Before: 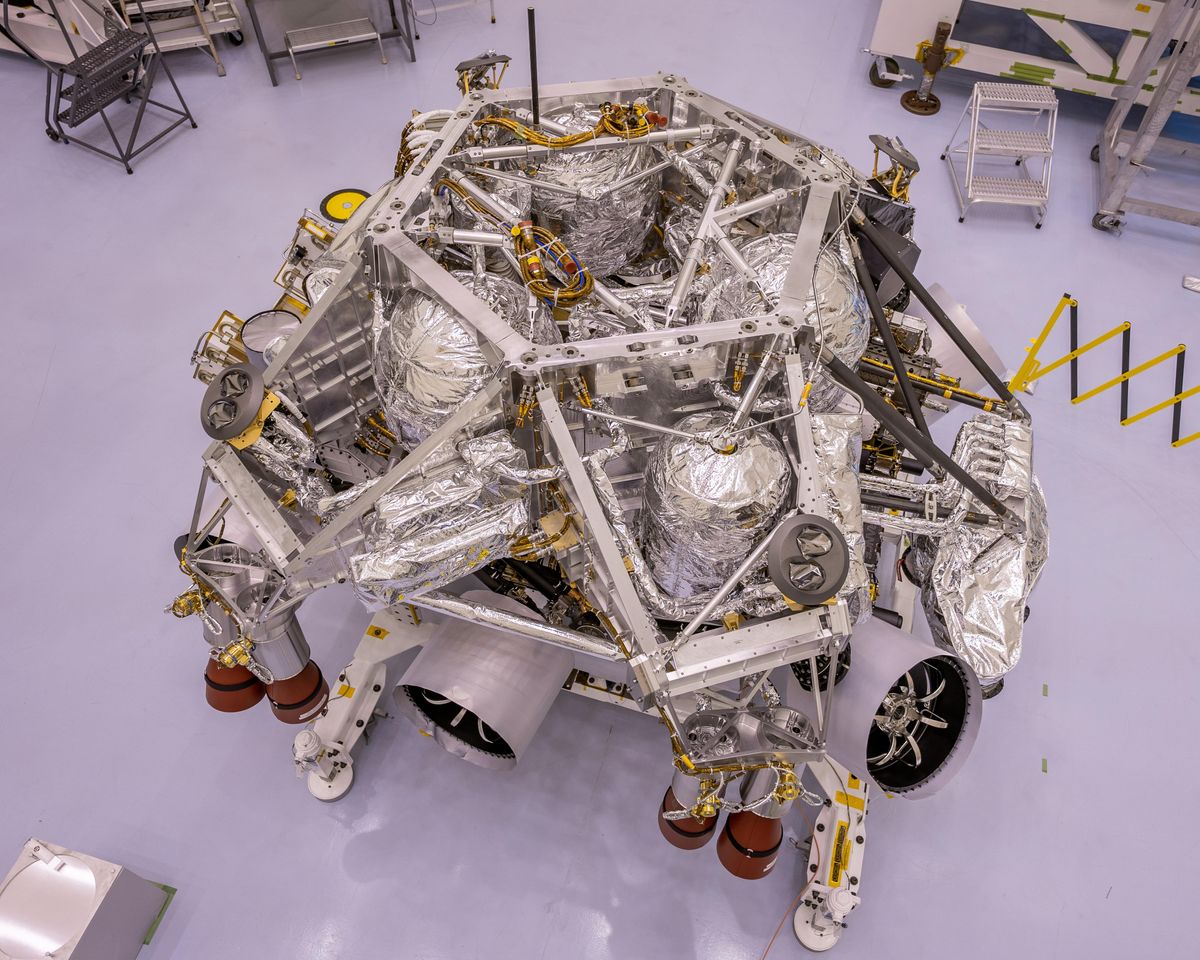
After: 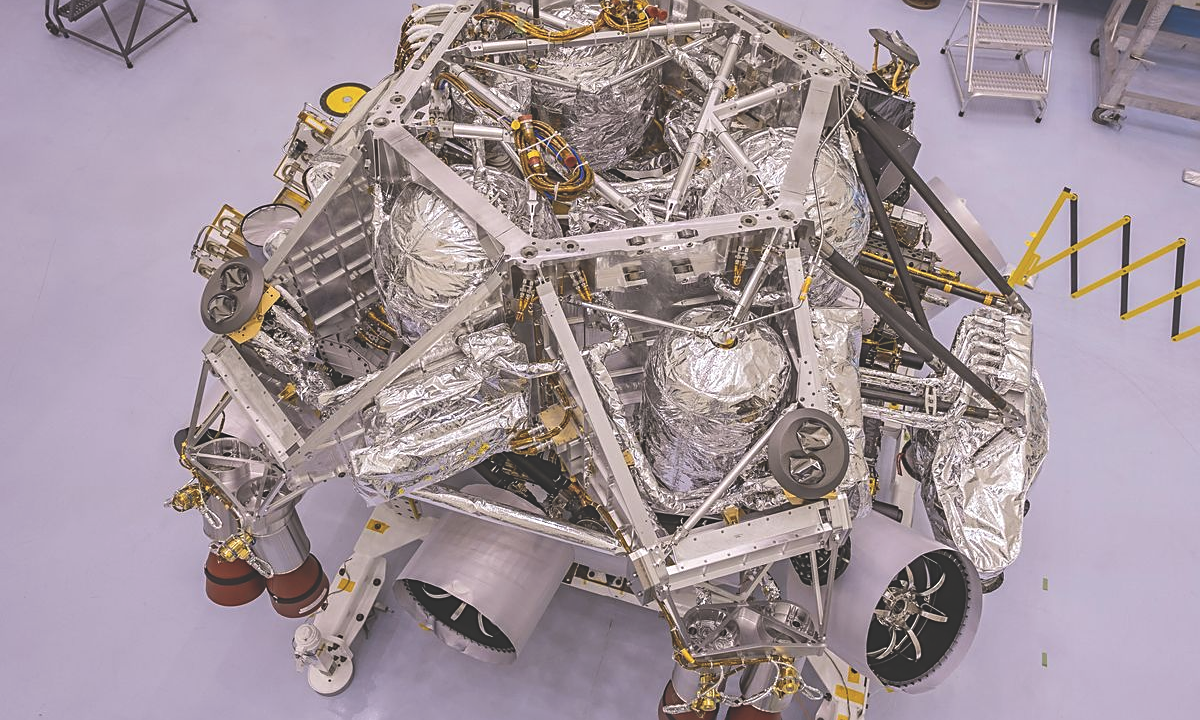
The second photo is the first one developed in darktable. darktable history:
exposure: black level correction -0.031, compensate highlight preservation false
crop: top 11.048%, bottom 13.886%
sharpen: on, module defaults
